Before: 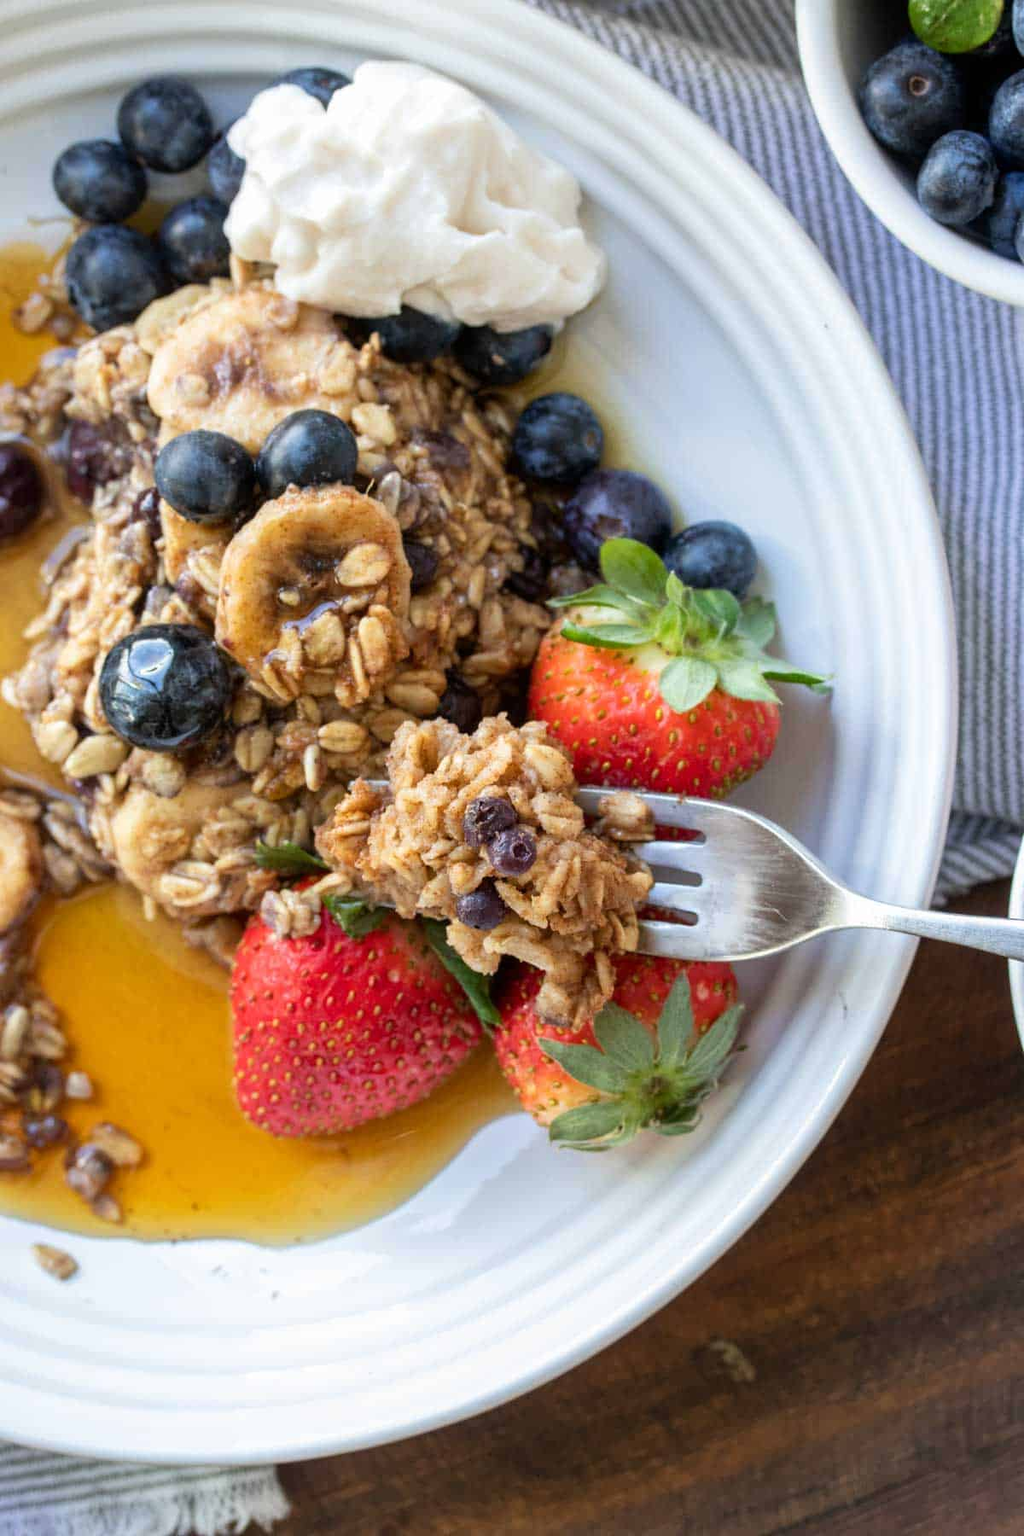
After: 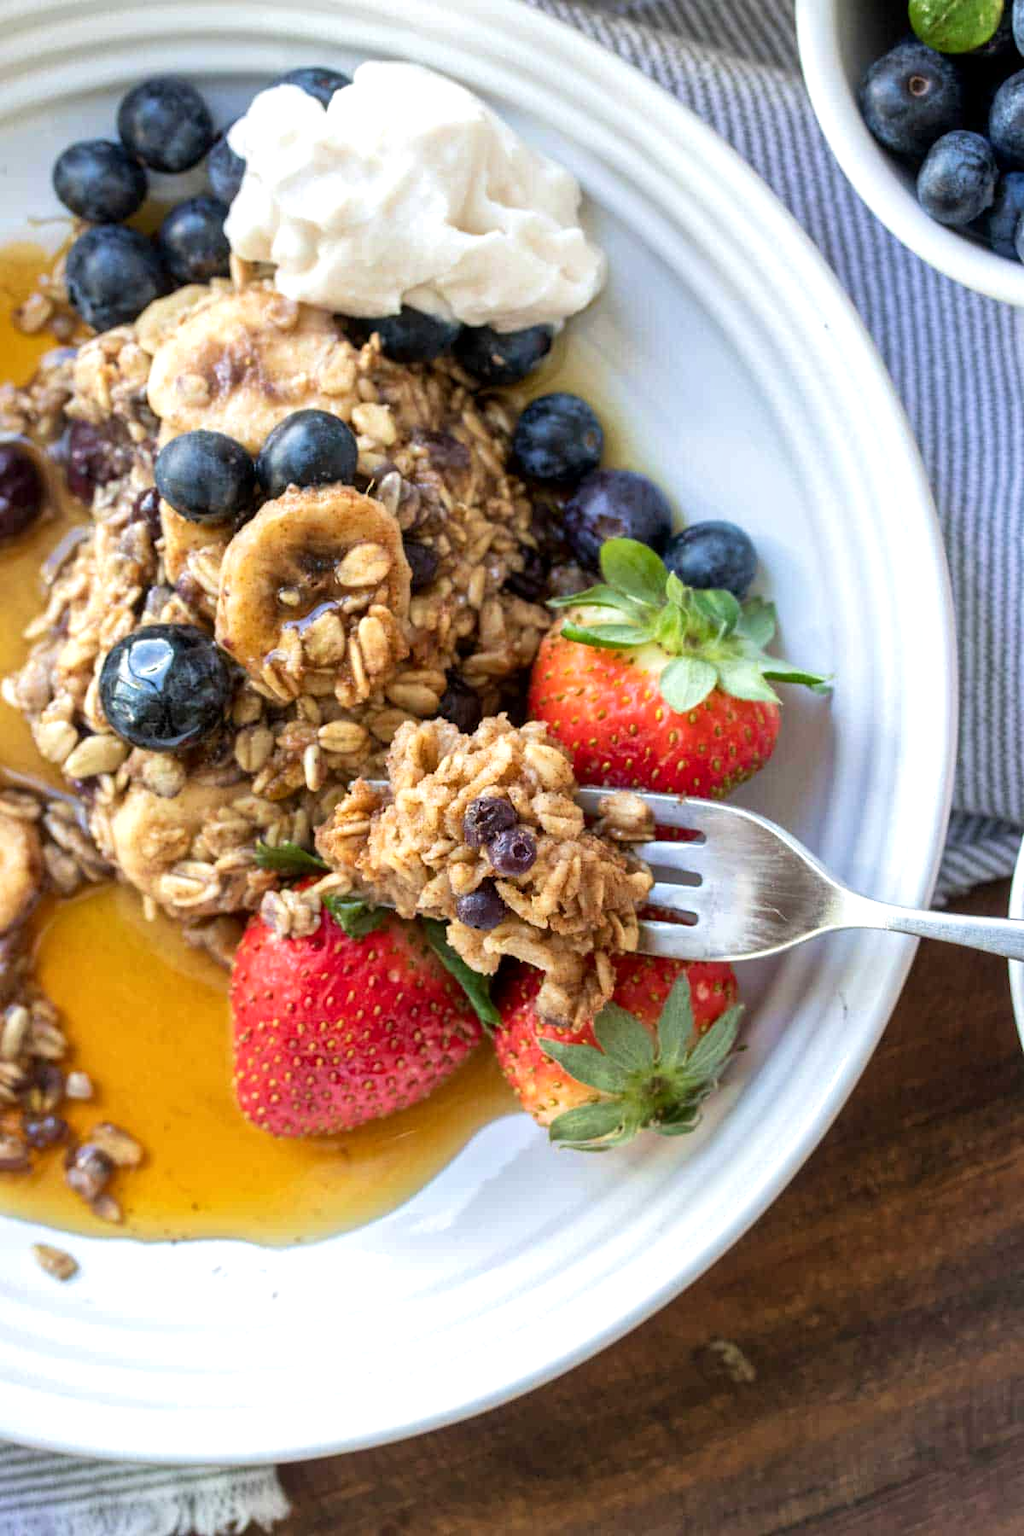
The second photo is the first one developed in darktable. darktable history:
exposure: exposure 0.201 EV, compensate highlight preservation false
velvia: strength 10.21%
local contrast: mode bilateral grid, contrast 20, coarseness 49, detail 119%, midtone range 0.2
